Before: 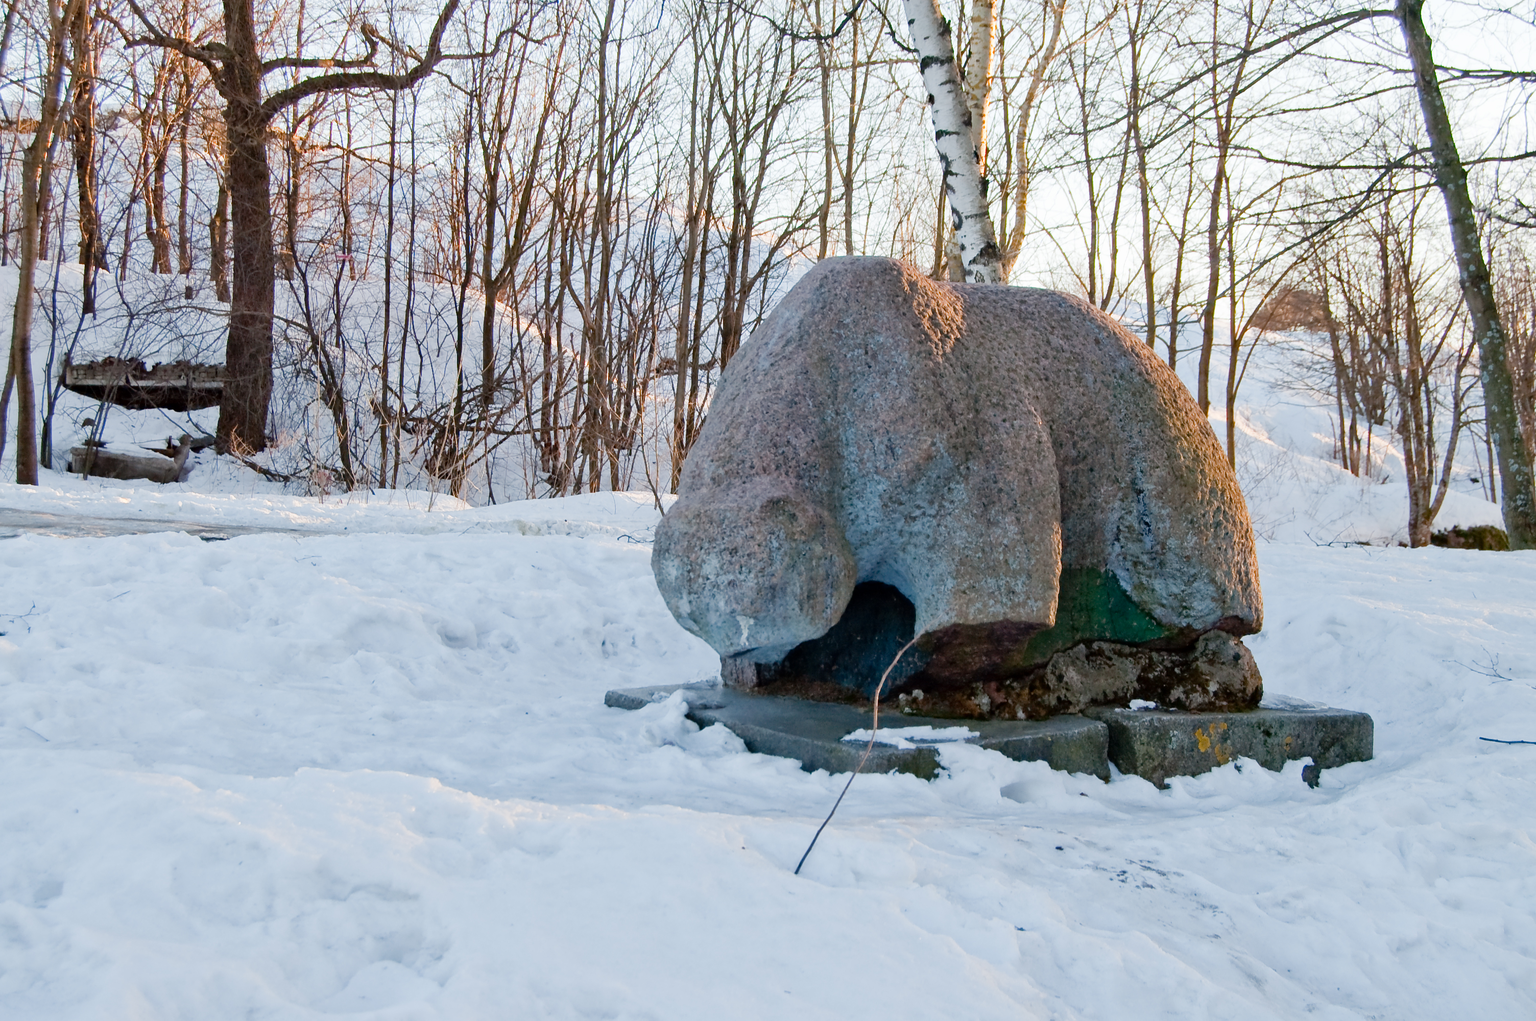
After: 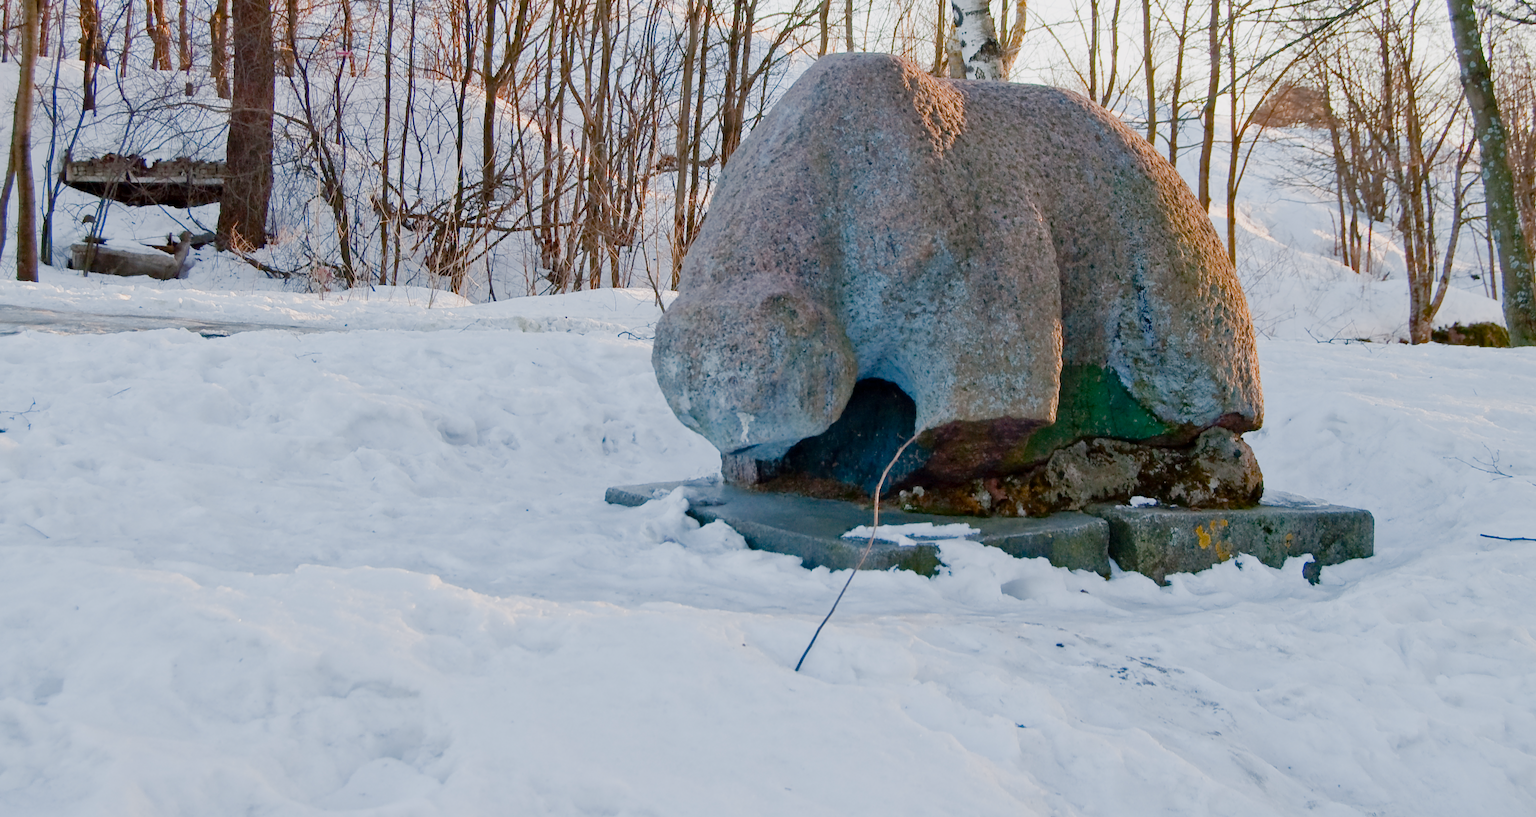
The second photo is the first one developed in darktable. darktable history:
crop and rotate: top 19.998%
white balance: emerald 1
color balance rgb: shadows lift › chroma 1%, shadows lift › hue 113°, highlights gain › chroma 0.2%, highlights gain › hue 333°, perceptual saturation grading › global saturation 20%, perceptual saturation grading › highlights -50%, perceptual saturation grading › shadows 25%, contrast -10%
